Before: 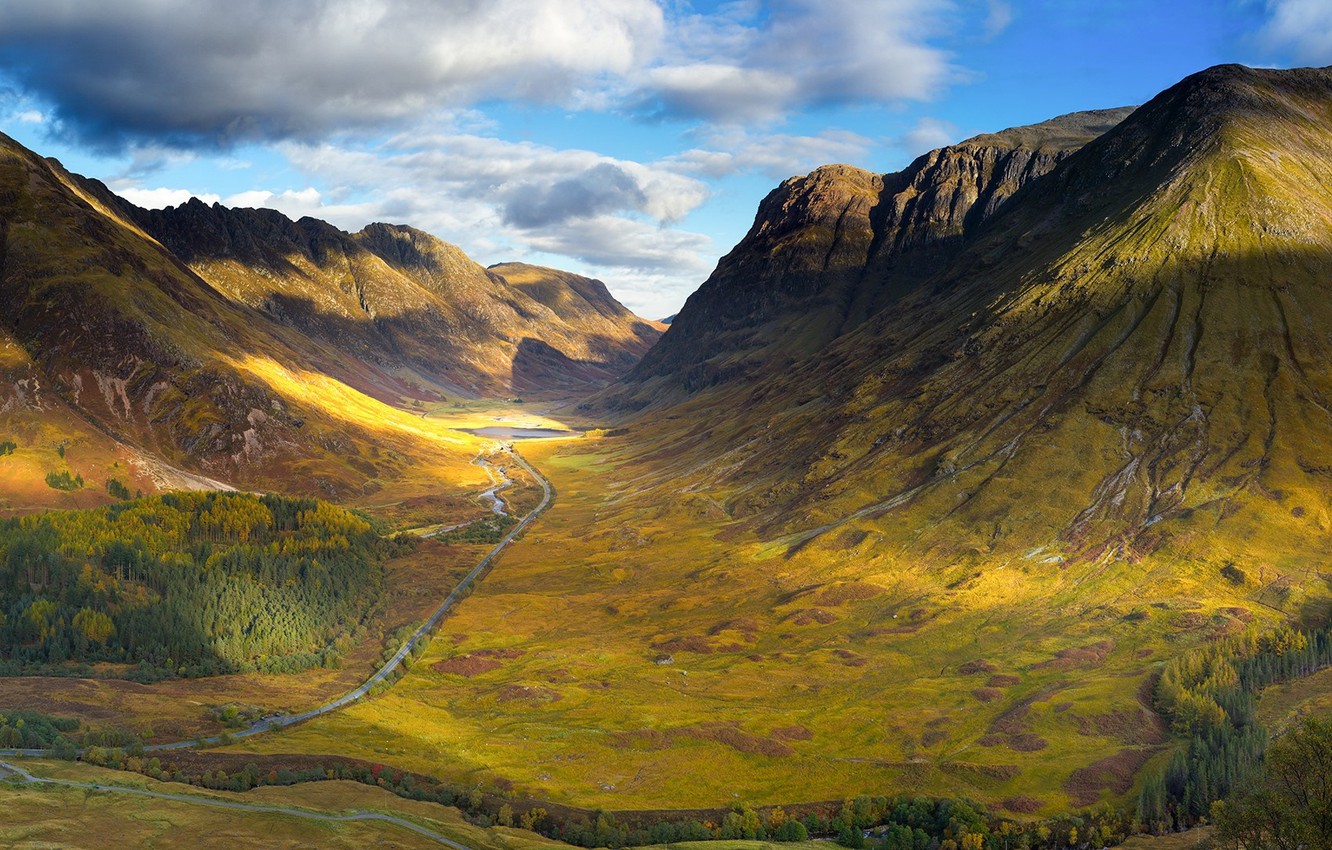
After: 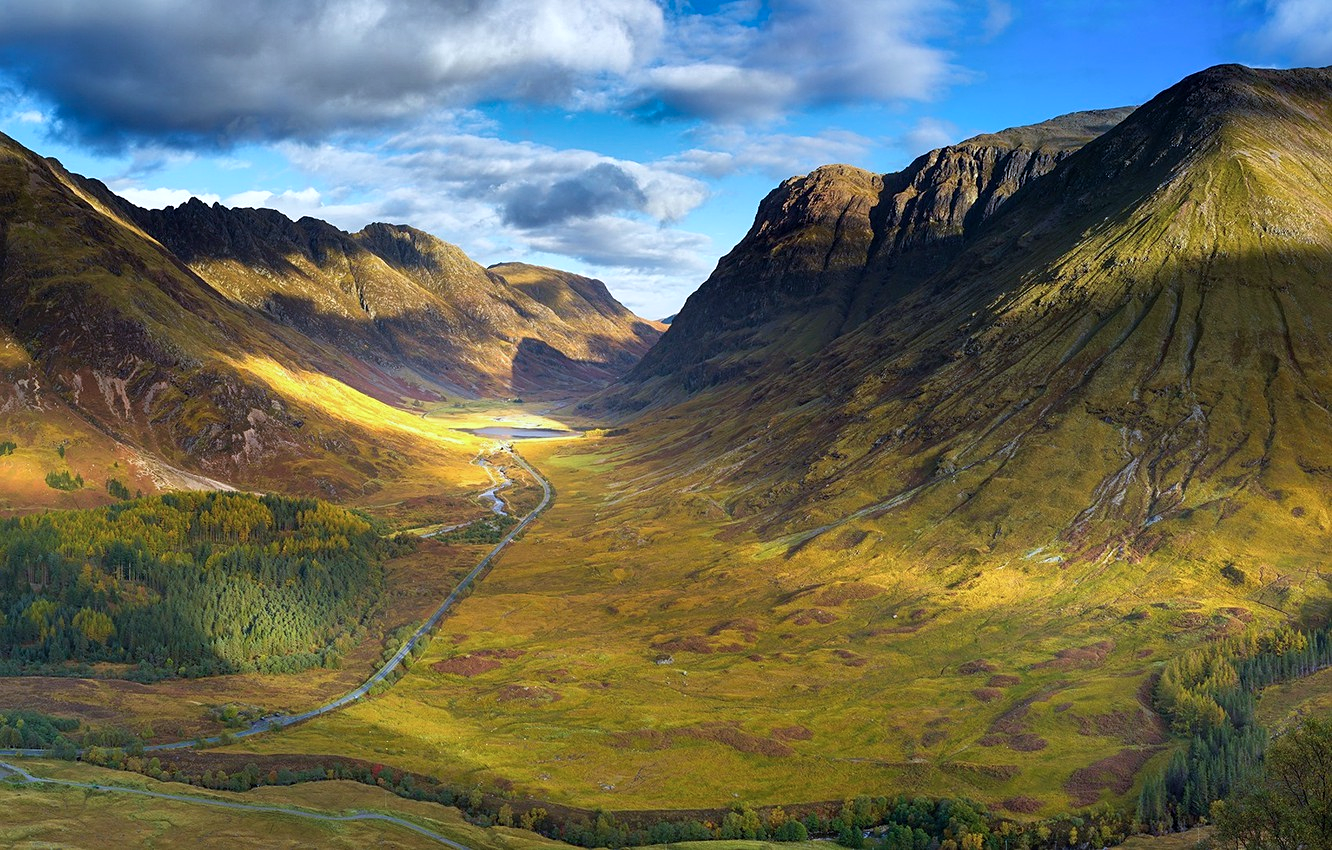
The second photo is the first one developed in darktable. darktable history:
velvia: strength 15.08%
sharpen: amount 0.204
color calibration: x 0.367, y 0.376, temperature 4380.97 K
shadows and highlights: shadows 30.63, highlights -63.03, soften with gaussian
